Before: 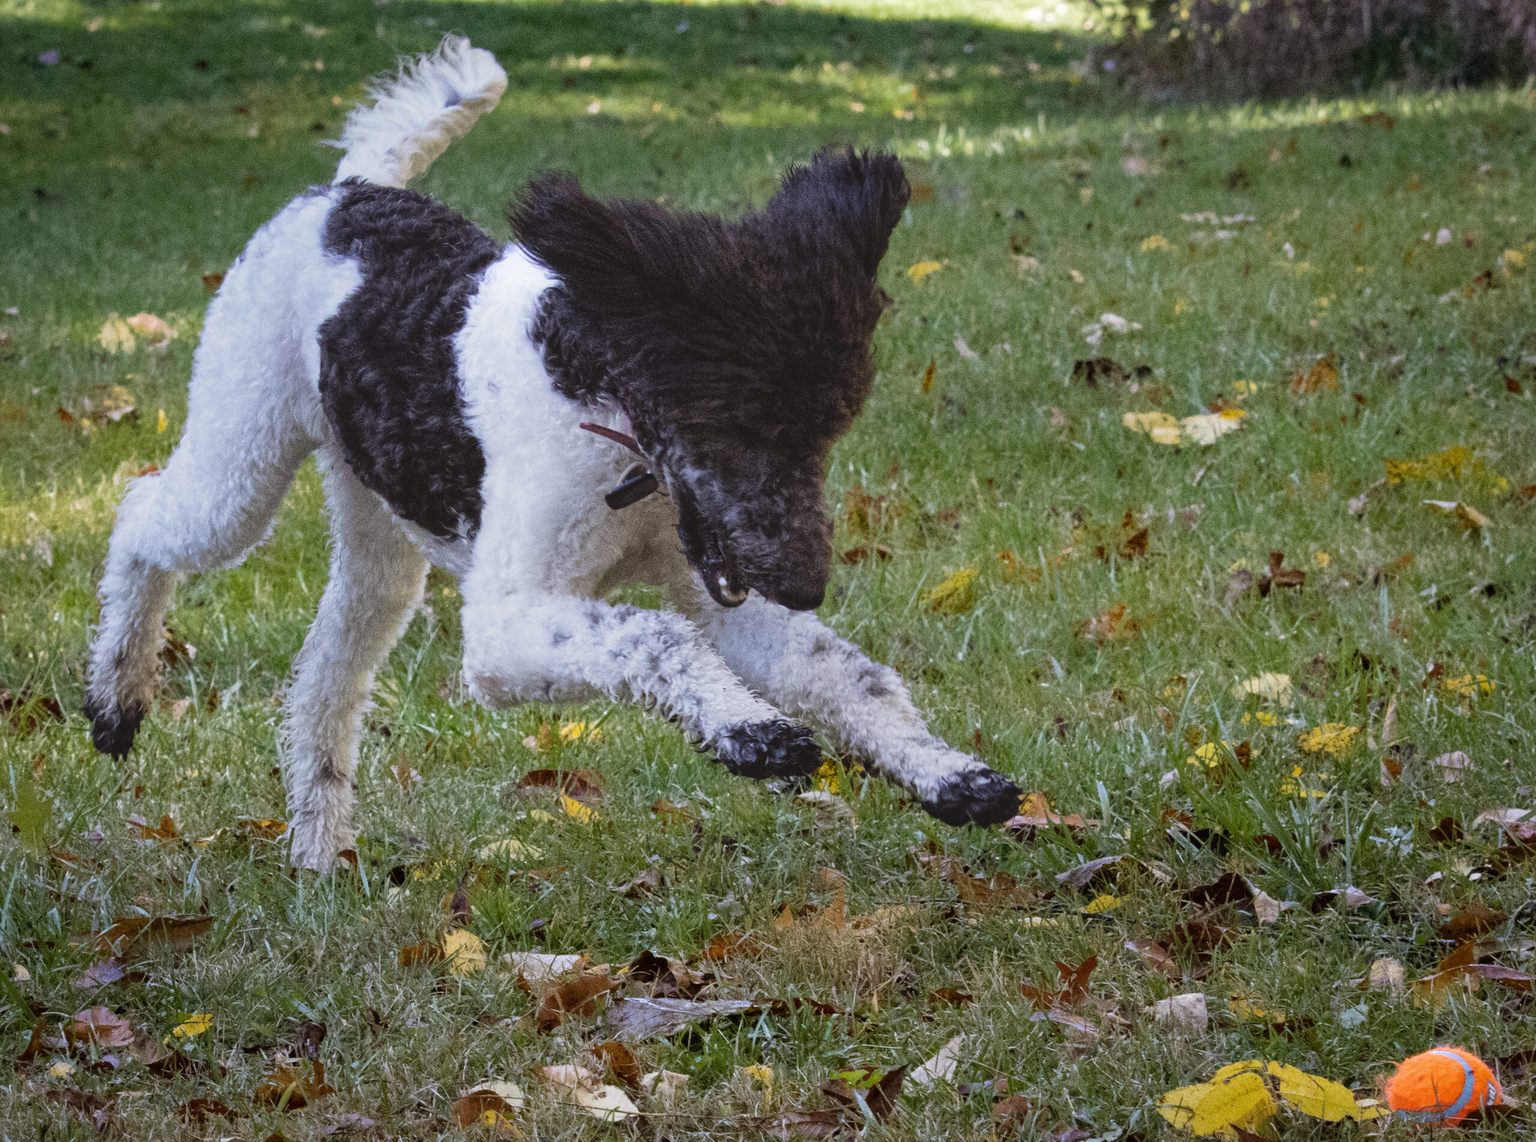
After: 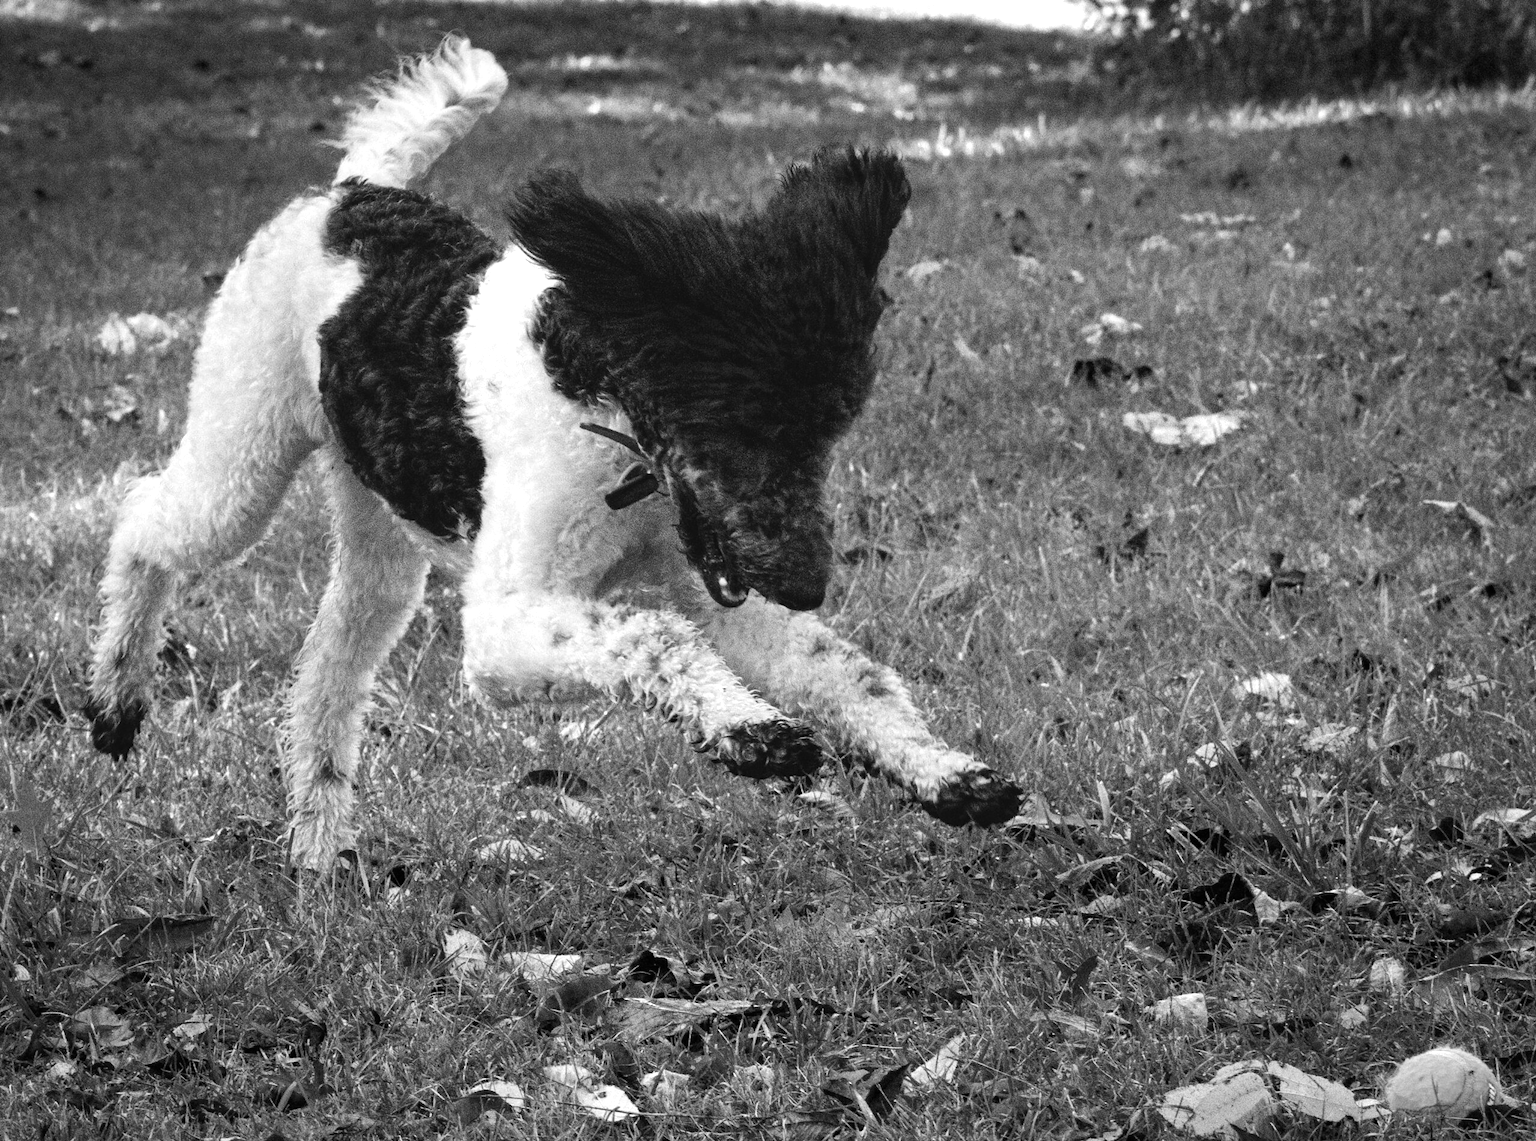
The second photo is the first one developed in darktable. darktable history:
color zones: curves: ch1 [(0, -0.014) (0.143, -0.013) (0.286, -0.013) (0.429, -0.016) (0.571, -0.019) (0.714, -0.015) (0.857, 0.002) (1, -0.014)]
color balance: lift [1, 1.001, 0.999, 1.001], gamma [1, 1.004, 1.007, 0.993], gain [1, 0.991, 0.987, 1.013], contrast 10%, output saturation 120%
tone equalizer: -8 EV -0.417 EV, -7 EV -0.389 EV, -6 EV -0.333 EV, -5 EV -0.222 EV, -3 EV 0.222 EV, -2 EV 0.333 EV, -1 EV 0.389 EV, +0 EV 0.417 EV, edges refinement/feathering 500, mask exposure compensation -1.57 EV, preserve details no
